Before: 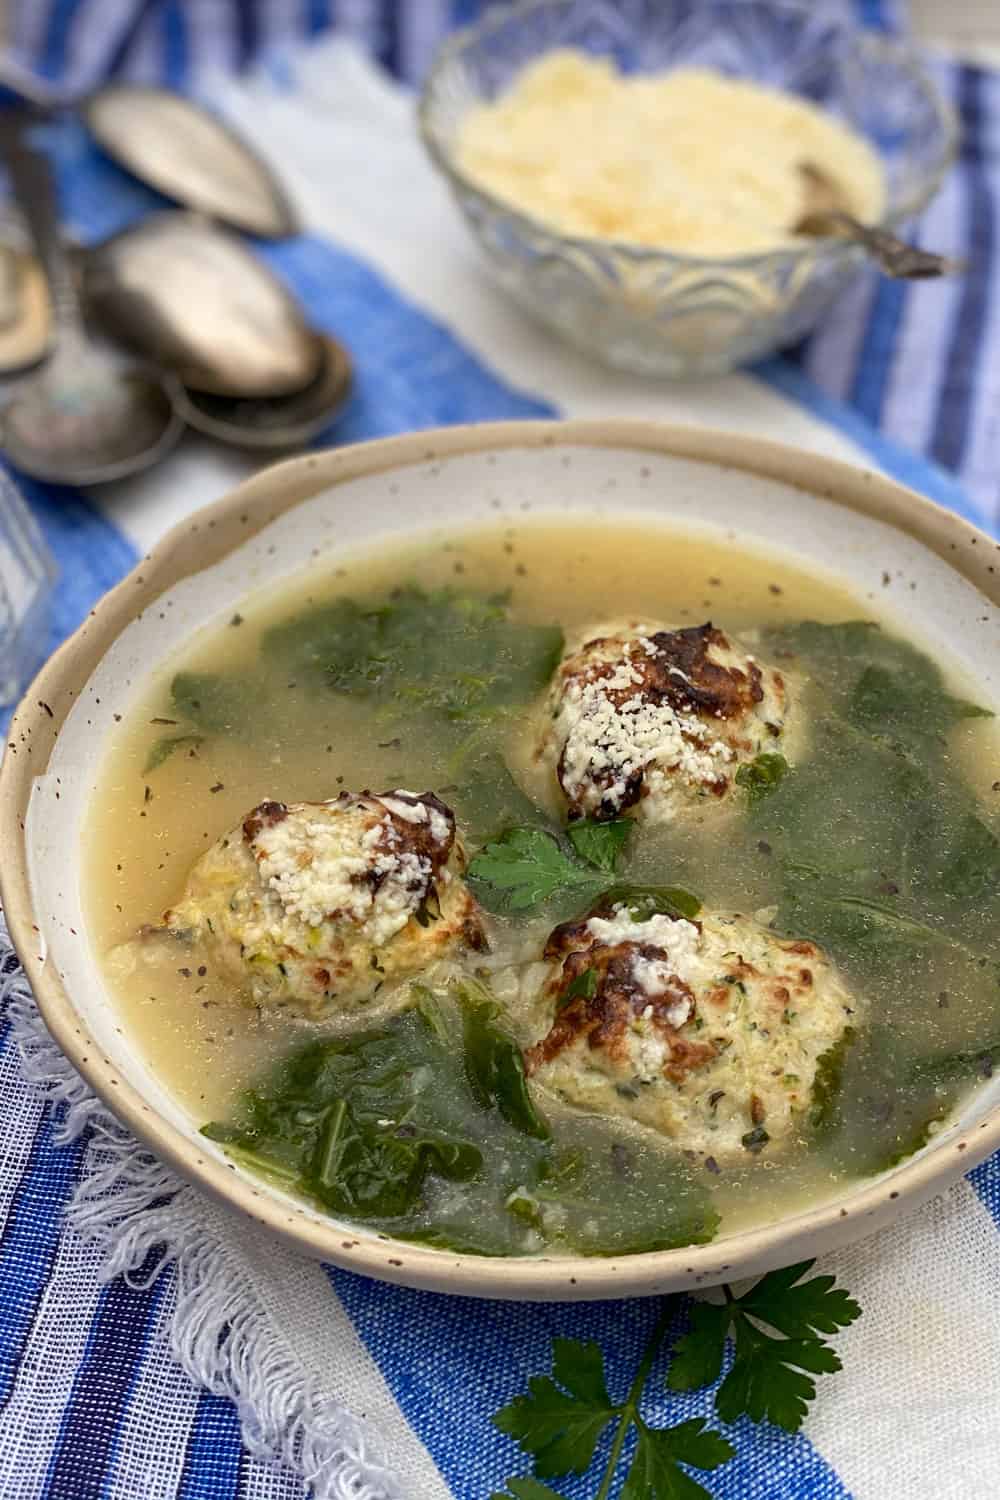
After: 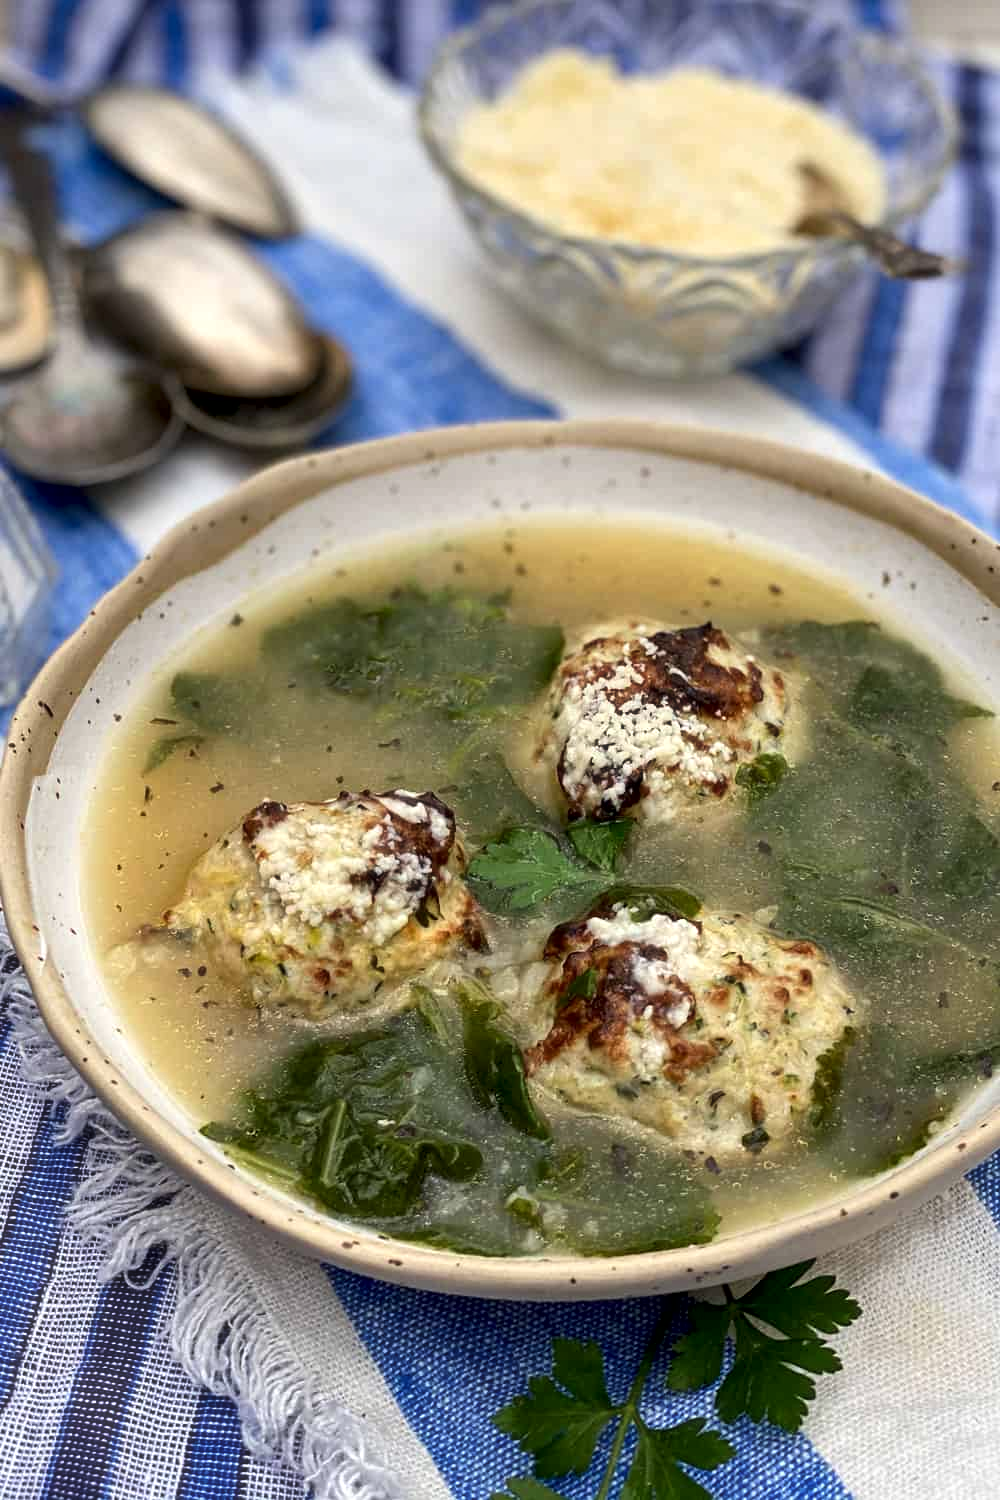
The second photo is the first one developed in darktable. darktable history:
local contrast: mode bilateral grid, contrast 20, coarseness 50, detail 120%, midtone range 0.2
haze removal: strength -0.05
contrast equalizer: octaves 7, y [[0.6 ×6], [0.55 ×6], [0 ×6], [0 ×6], [0 ×6]], mix 0.3
